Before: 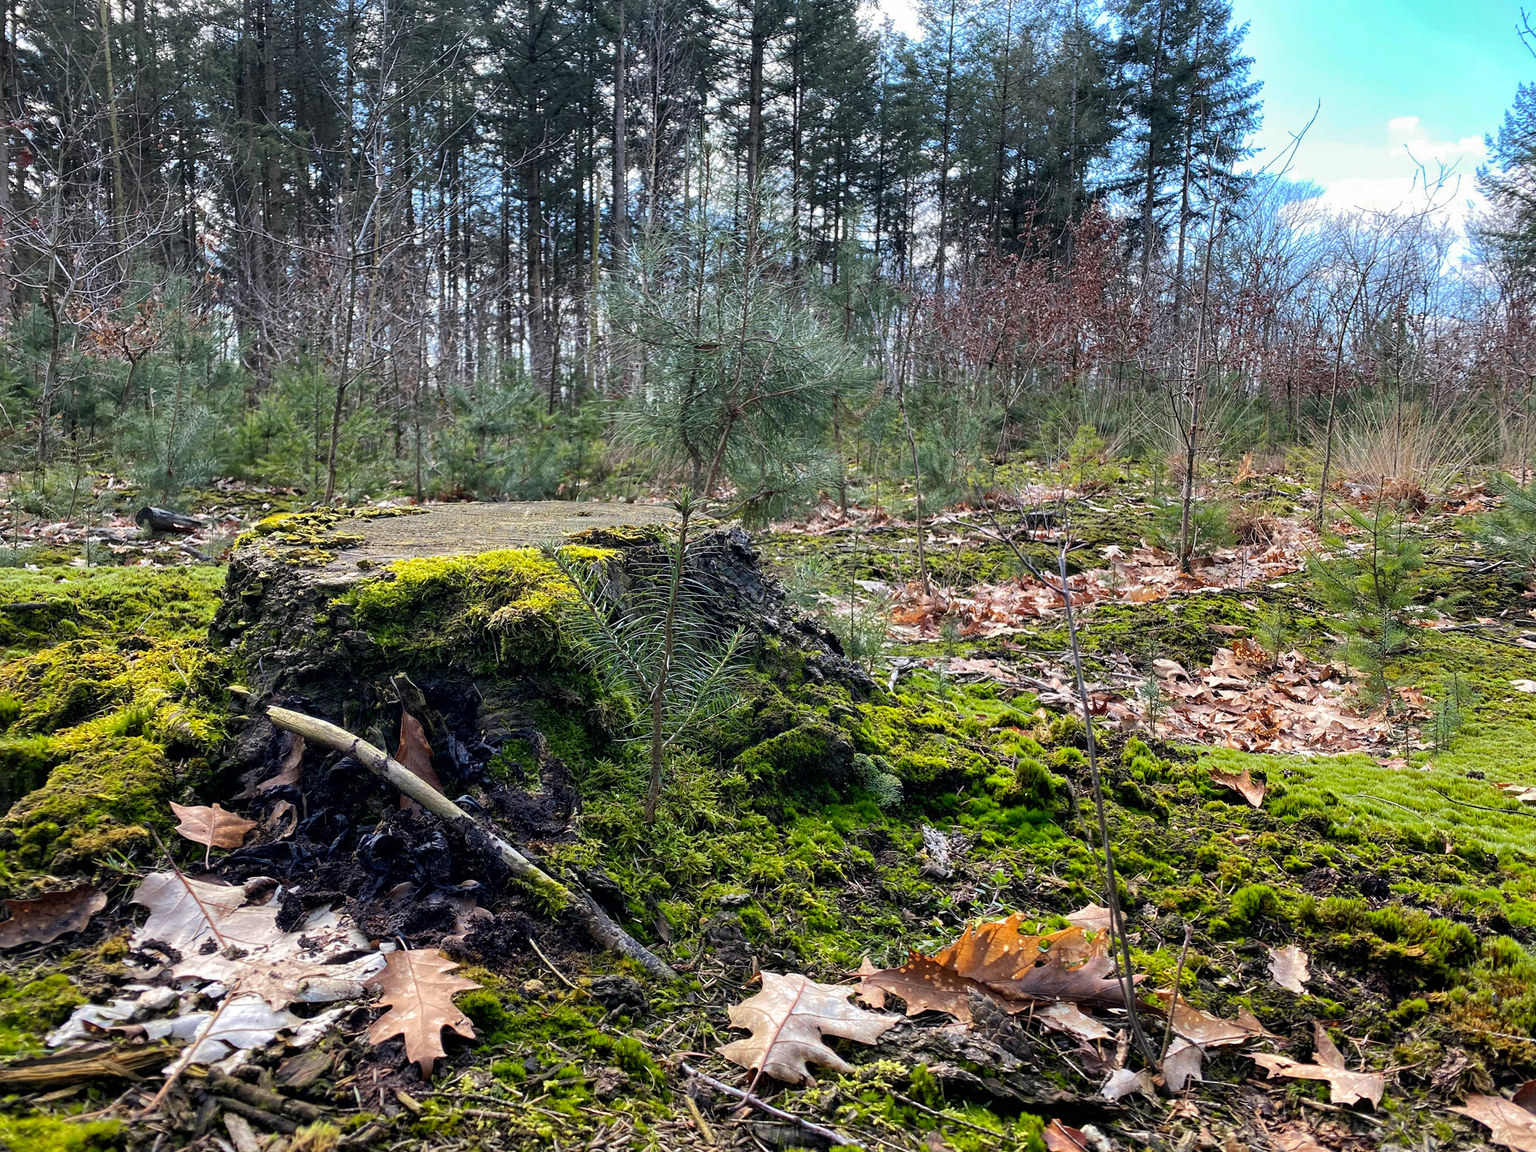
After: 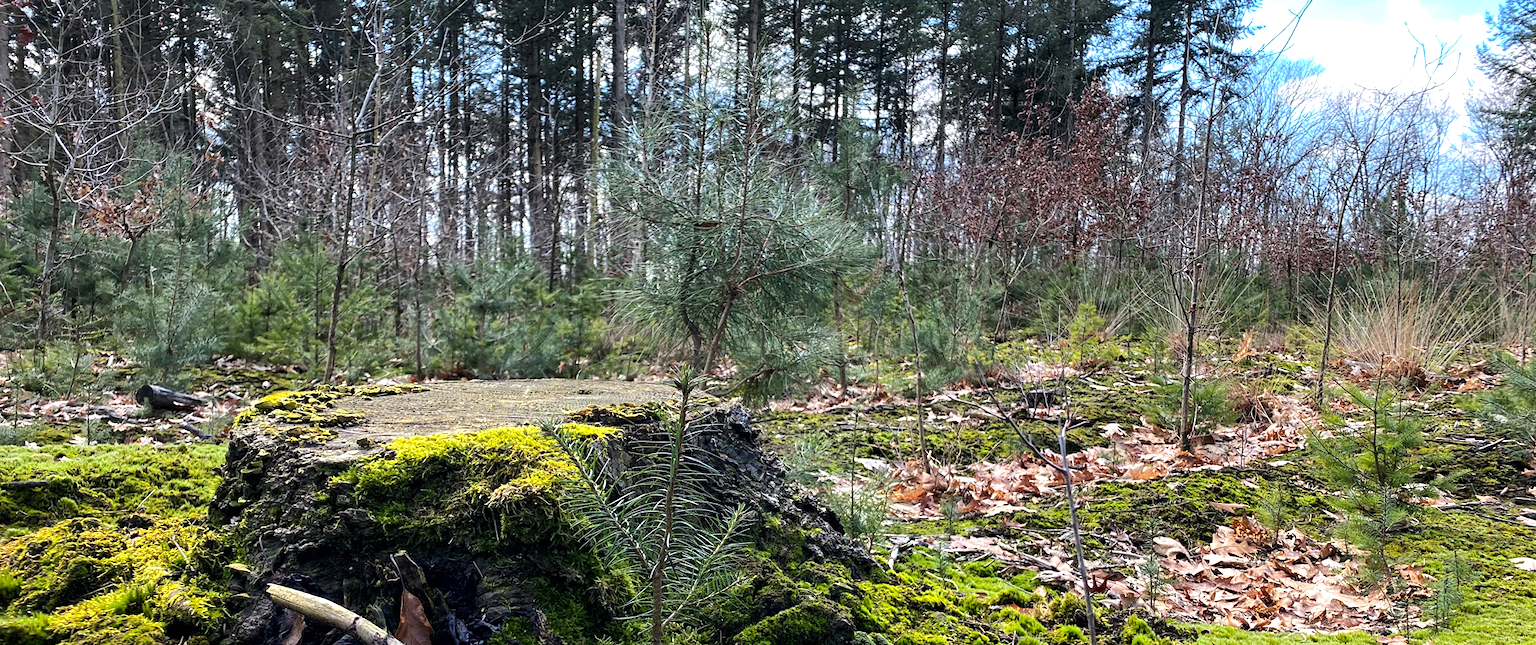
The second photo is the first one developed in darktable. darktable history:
tone equalizer: -8 EV -0.417 EV, -7 EV -0.389 EV, -6 EV -0.333 EV, -5 EV -0.222 EV, -3 EV 0.222 EV, -2 EV 0.333 EV, -1 EV 0.389 EV, +0 EV 0.417 EV, edges refinement/feathering 500, mask exposure compensation -1.57 EV, preserve details no
crop and rotate: top 10.605%, bottom 33.274%
